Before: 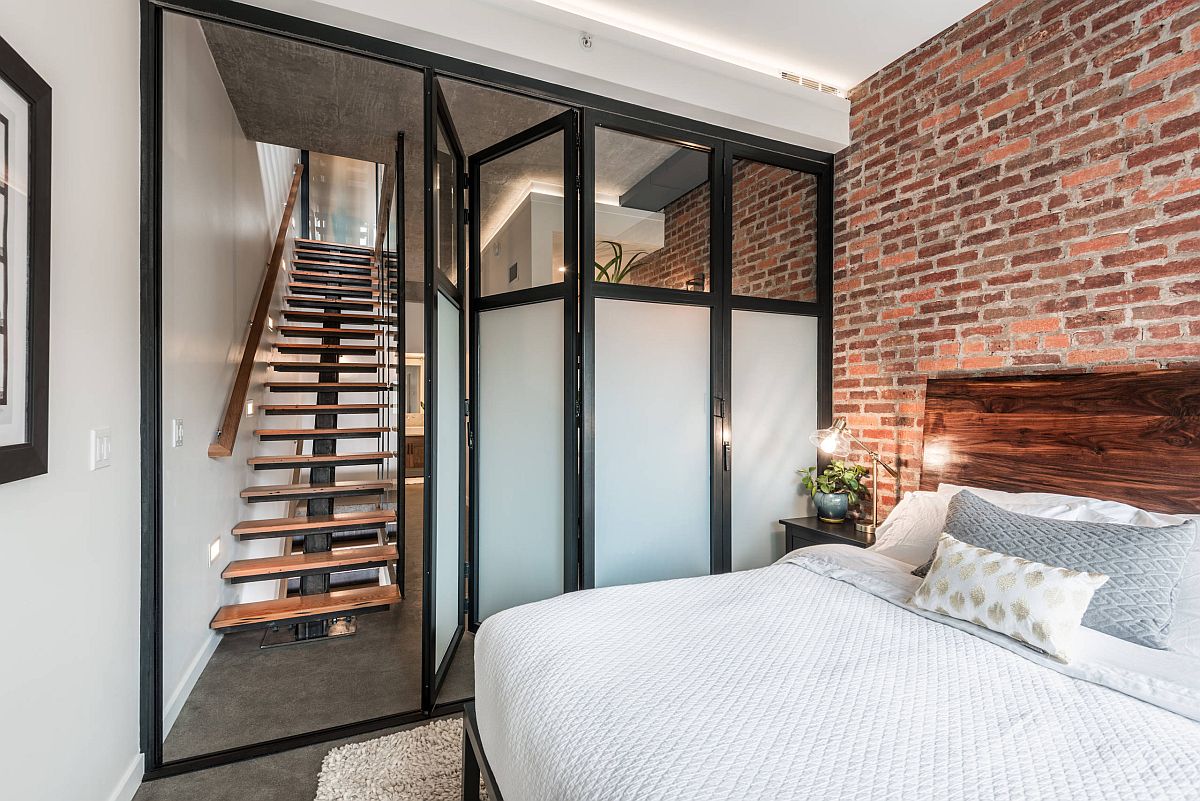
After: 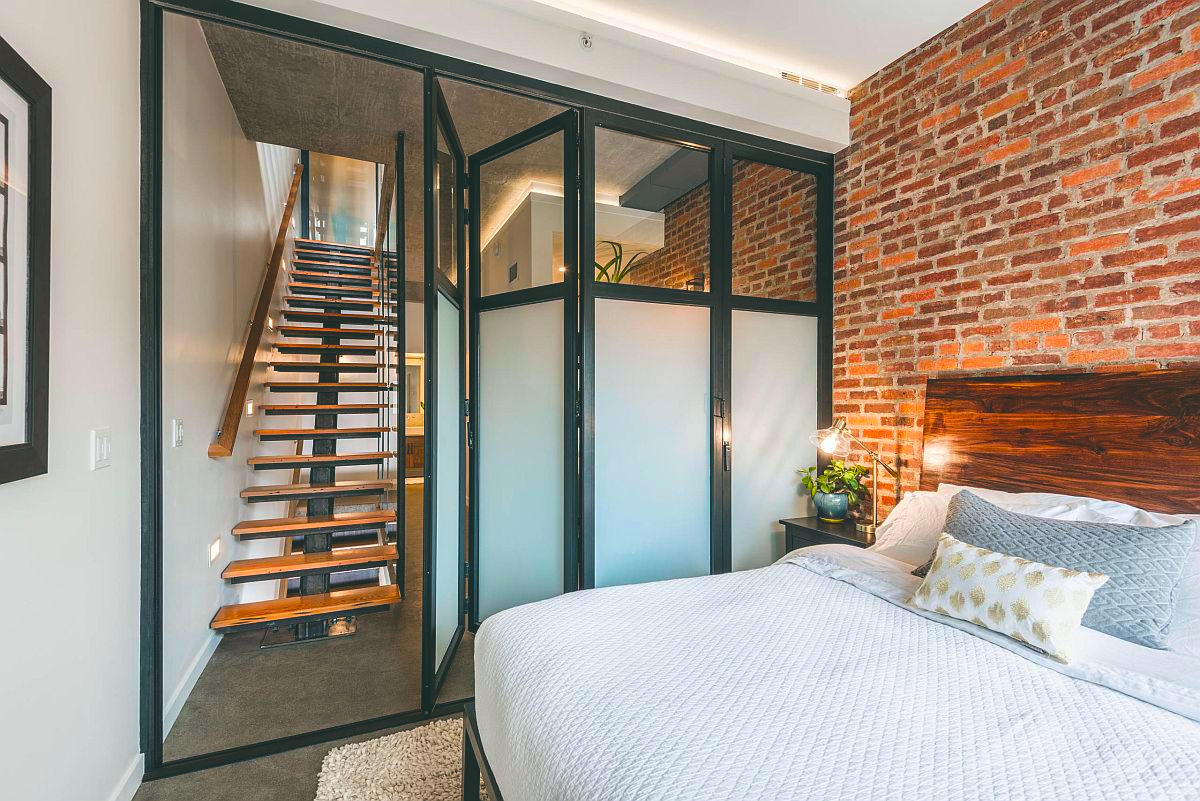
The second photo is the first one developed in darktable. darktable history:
color balance rgb: global offset › luminance -0.319%, global offset › chroma 0.108%, global offset › hue 166.1°, linear chroma grading › global chroma 42.542%, perceptual saturation grading › global saturation 0.53%, global vibrance 50.679%
exposure: black level correction -0.022, exposure -0.034 EV, compensate highlight preservation false
